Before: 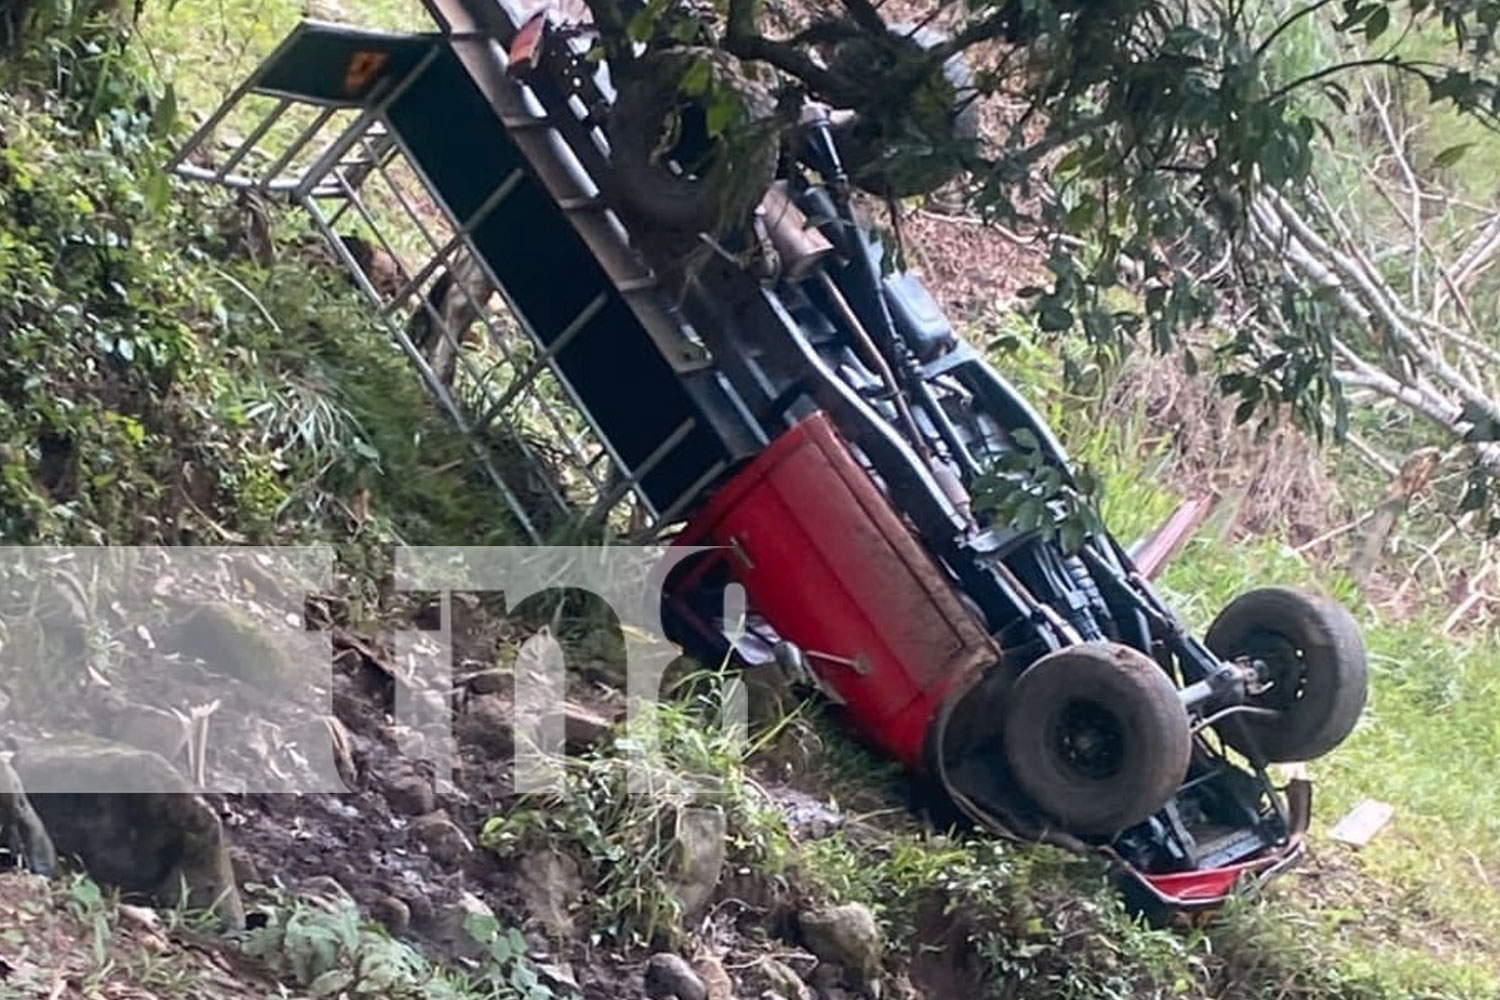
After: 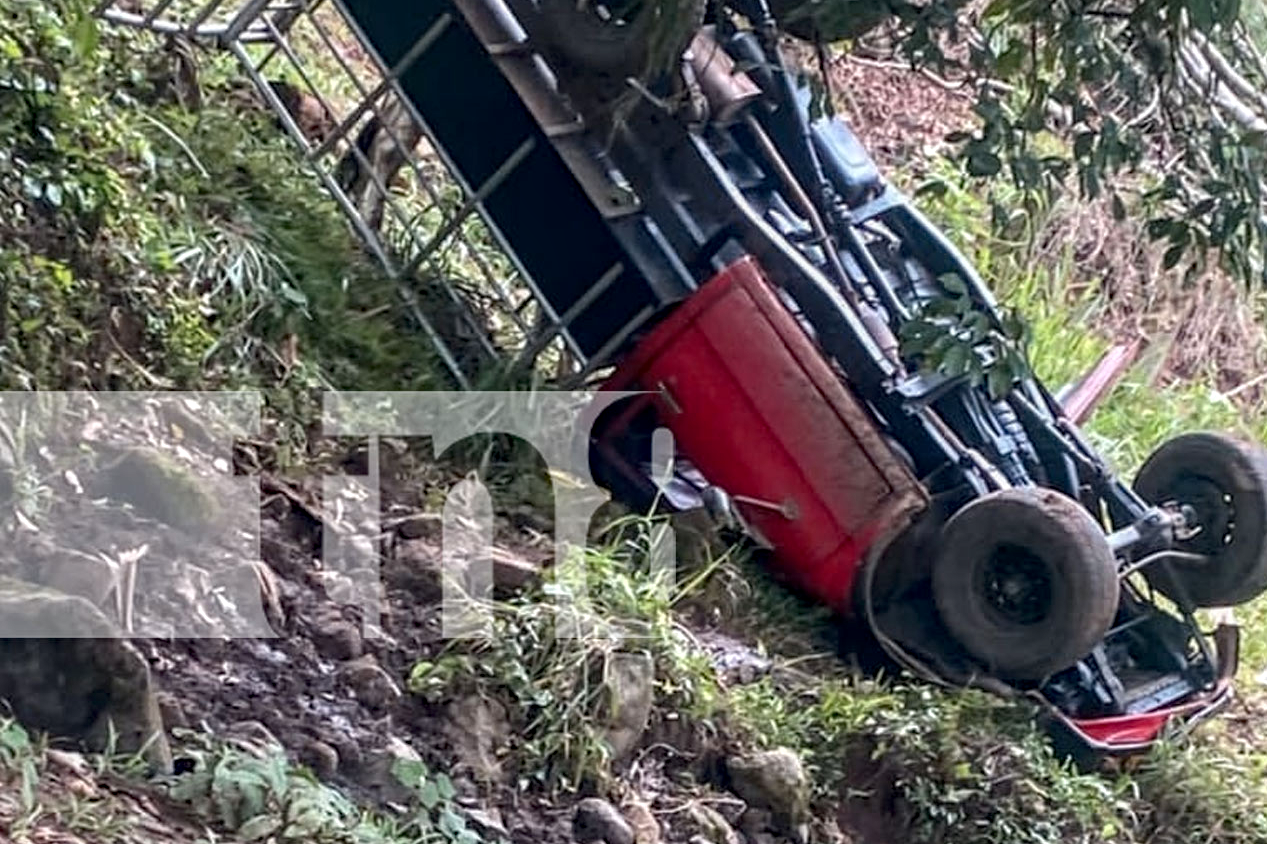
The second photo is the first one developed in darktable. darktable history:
haze removal: compatibility mode true, adaptive false
local contrast: detail 130%
crop and rotate: left 4.842%, top 15.51%, right 10.668%
